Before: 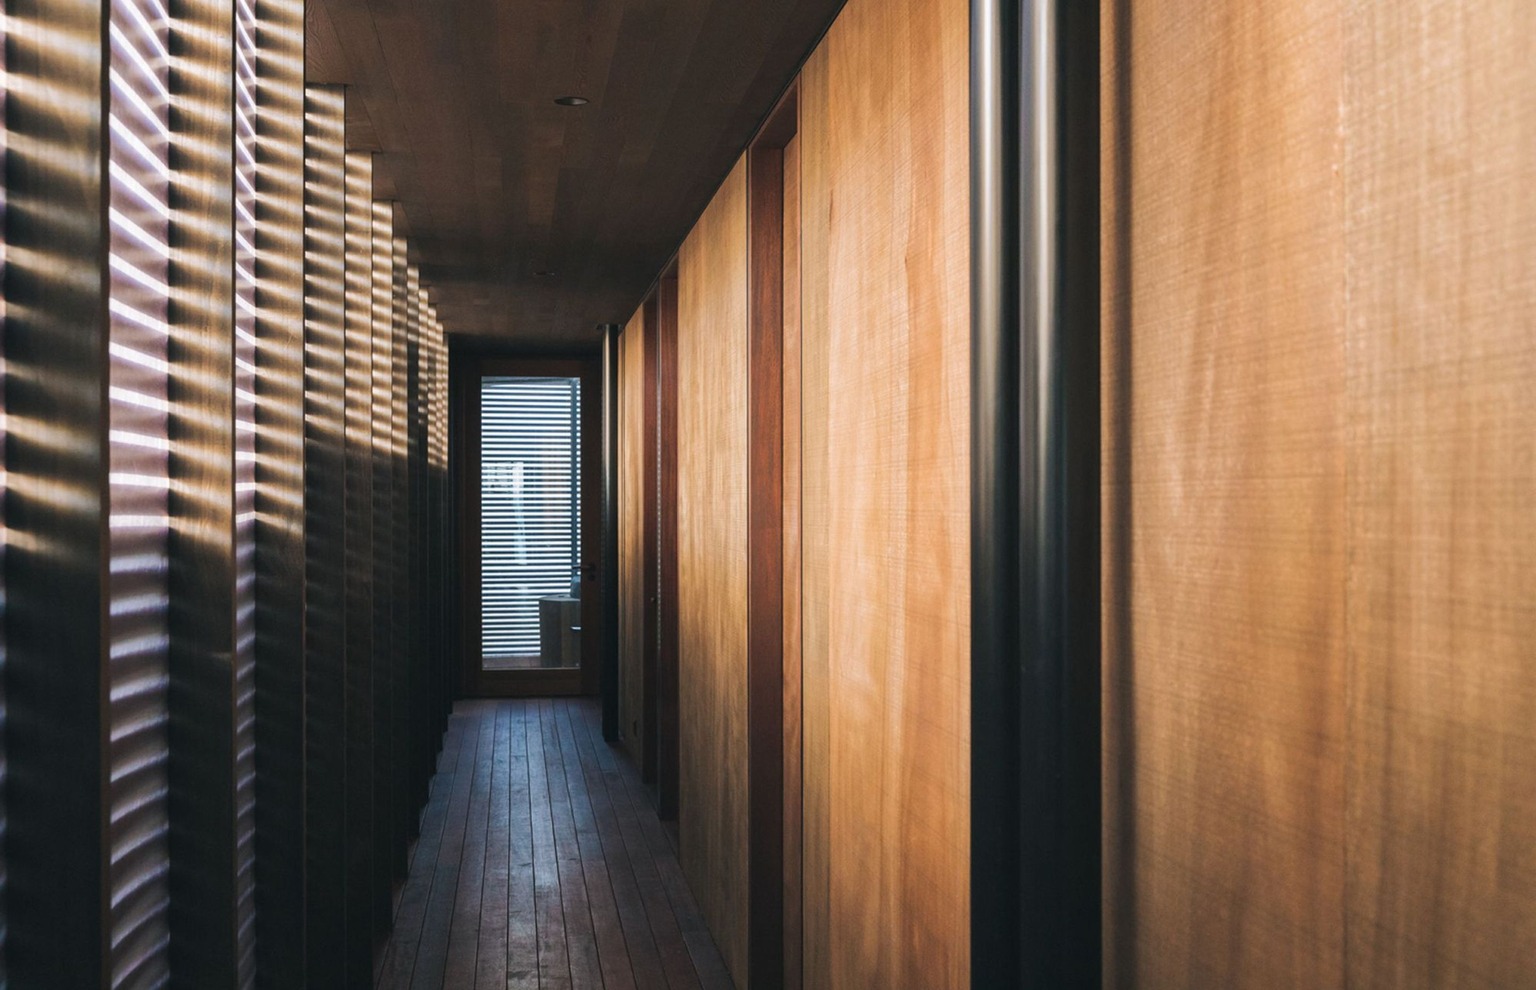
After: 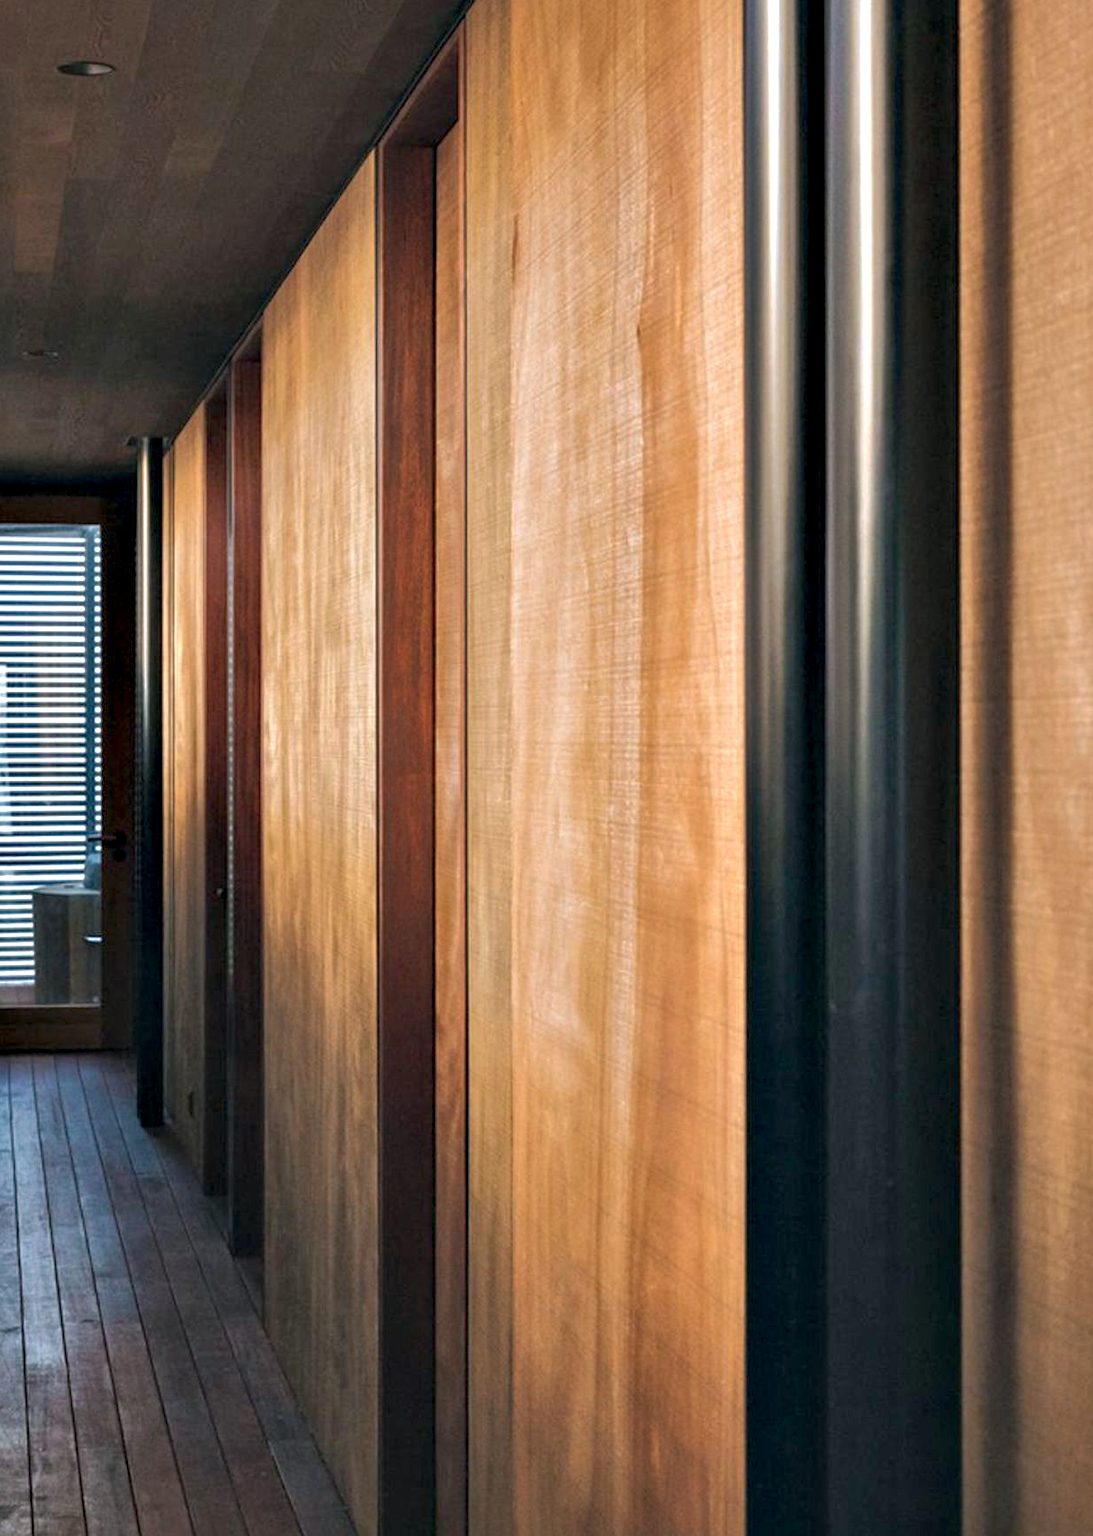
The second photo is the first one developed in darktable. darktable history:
crop: left 33.823%, top 6.054%, right 23.082%
contrast equalizer: octaves 7, y [[0.6 ×6], [0.55 ×6], [0 ×6], [0 ×6], [0 ×6]]
shadows and highlights: on, module defaults
